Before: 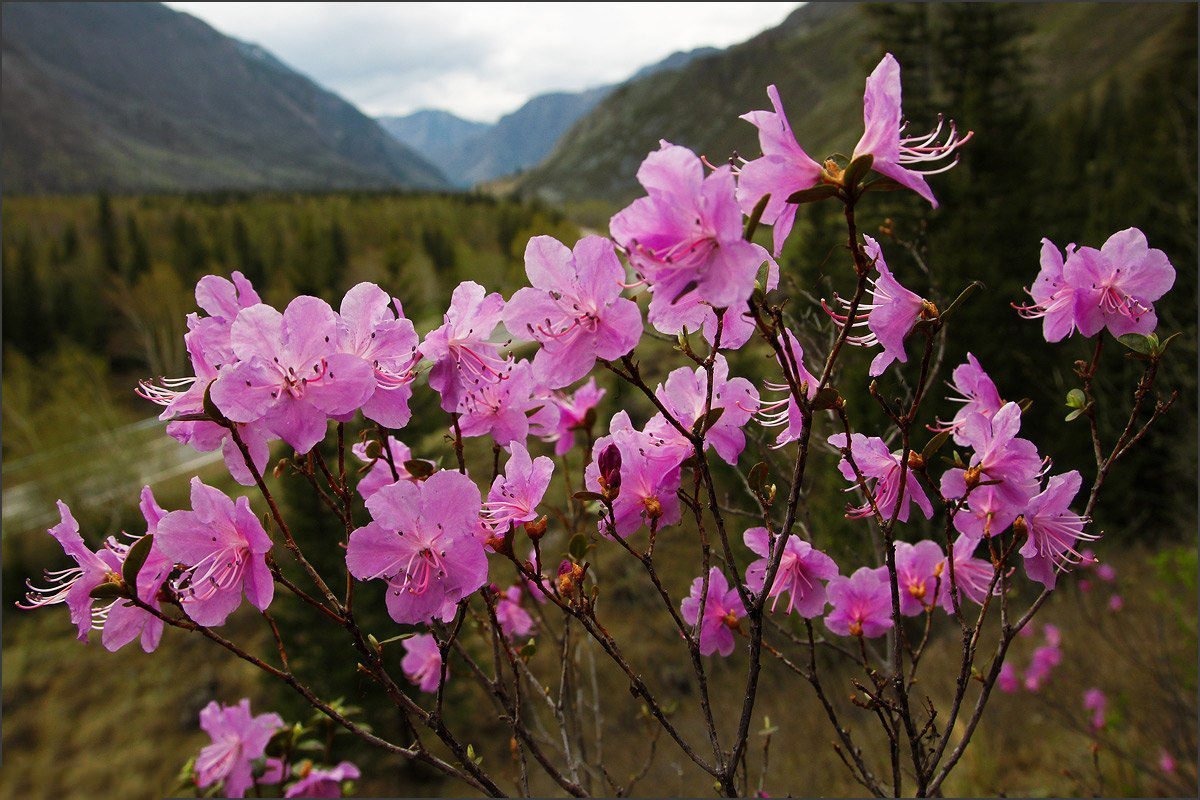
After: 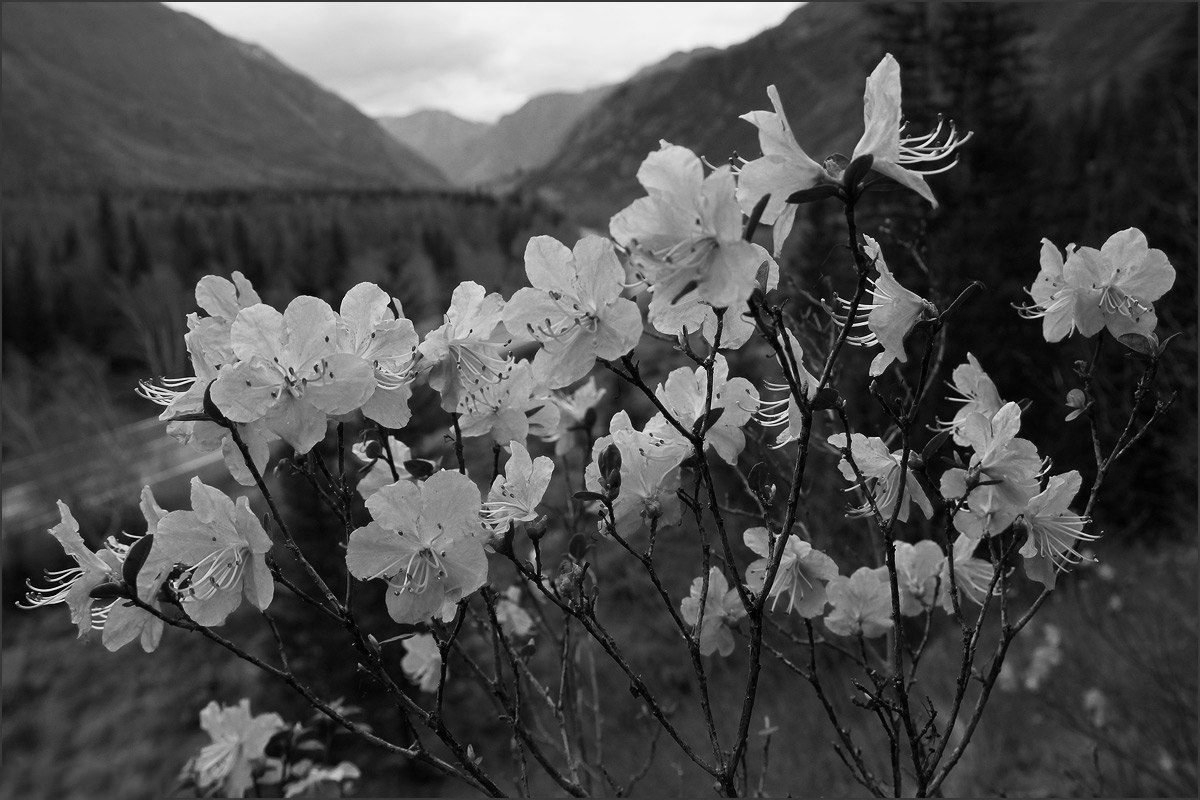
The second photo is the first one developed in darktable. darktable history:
color zones: curves: ch1 [(0, -0.014) (0.143, -0.013) (0.286, -0.013) (0.429, -0.016) (0.571, -0.019) (0.714, -0.015) (0.857, 0.002) (1, -0.014)]
color calibration: output gray [0.18, 0.41, 0.41, 0], gray › normalize channels true, illuminant same as pipeline (D50), adaptation XYZ, x 0.346, y 0.359, gamut compression 0
